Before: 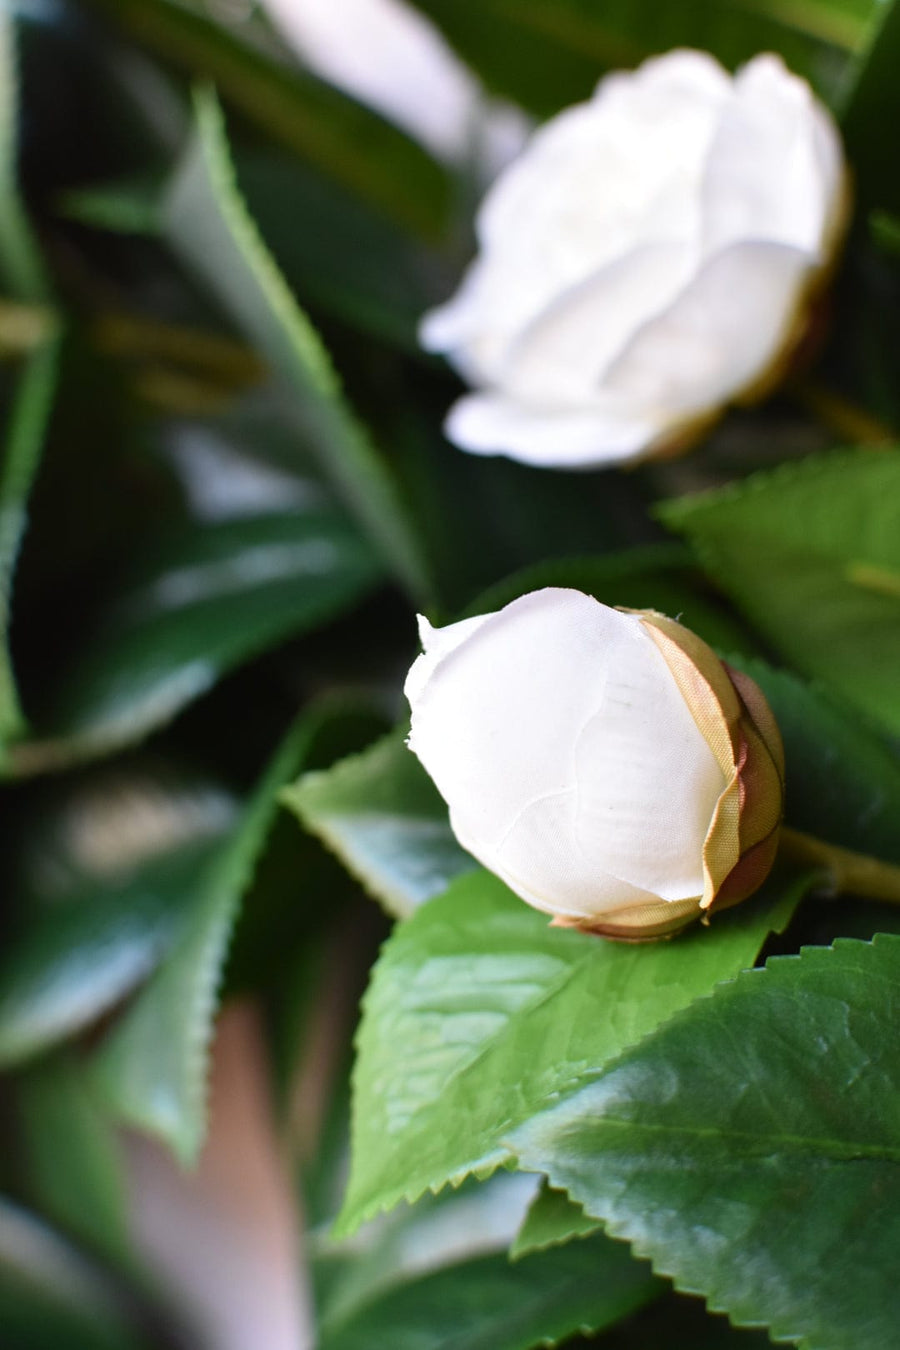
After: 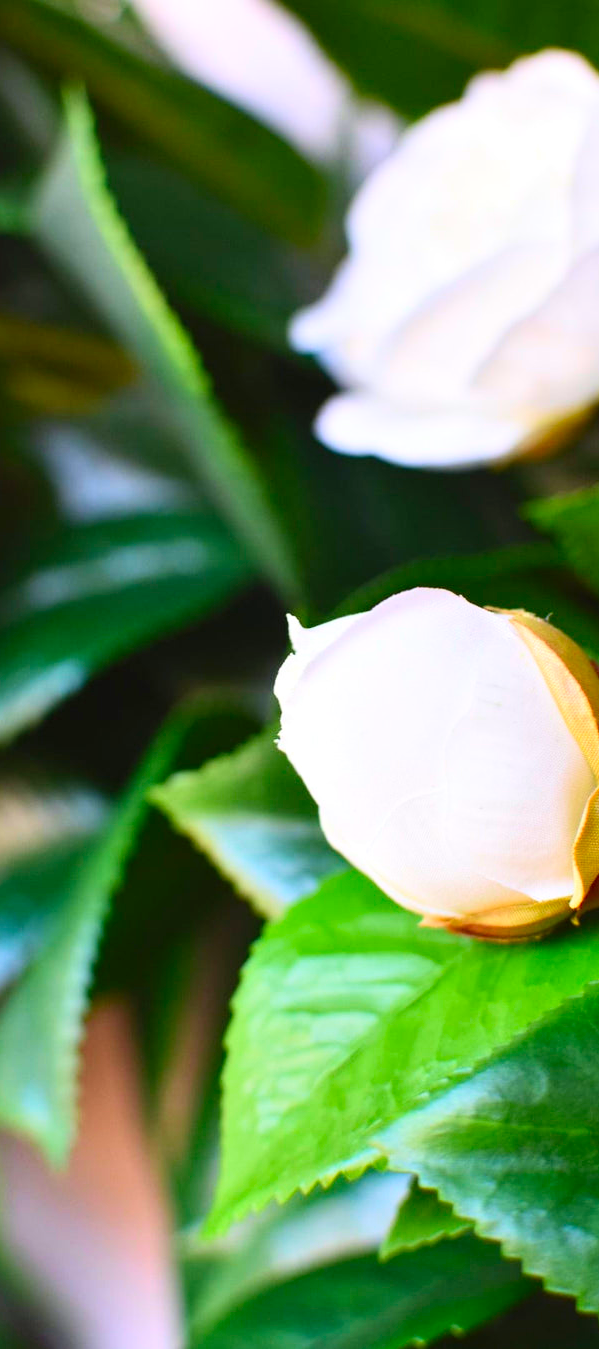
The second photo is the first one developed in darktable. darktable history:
crop and rotate: left 14.492%, right 18.88%
velvia: strength 14.84%
contrast brightness saturation: contrast 0.195, brightness 0.195, saturation 0.817
